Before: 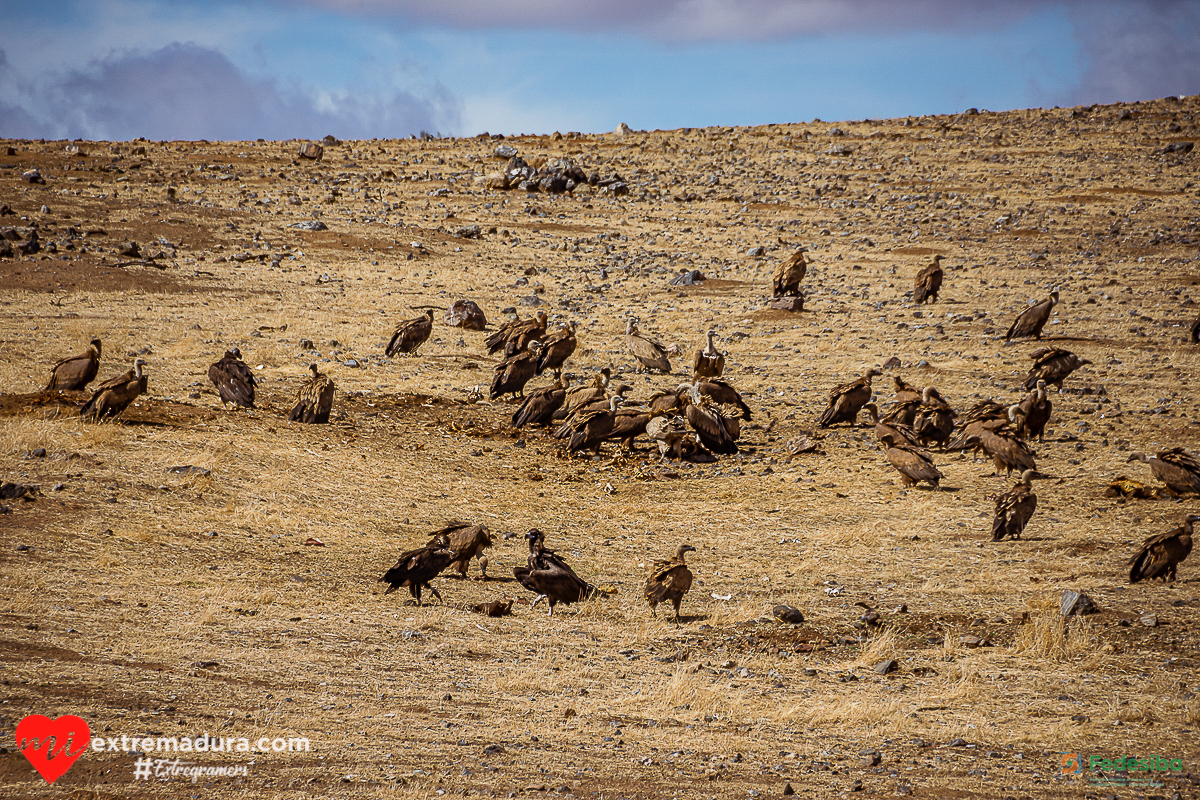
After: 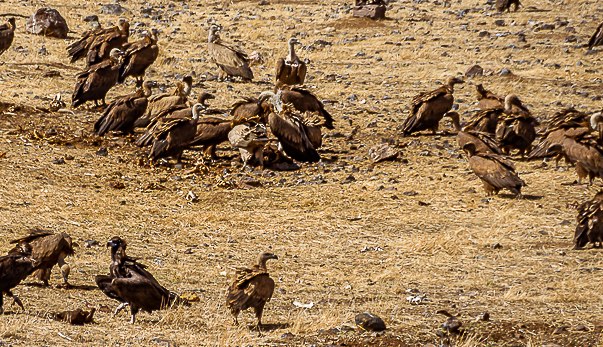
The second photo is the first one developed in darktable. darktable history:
crop: left 34.905%, top 36.58%, right 14.822%, bottom 19.999%
exposure: black level correction 0.001, exposure 0.191 EV, compensate exposure bias true, compensate highlight preservation false
